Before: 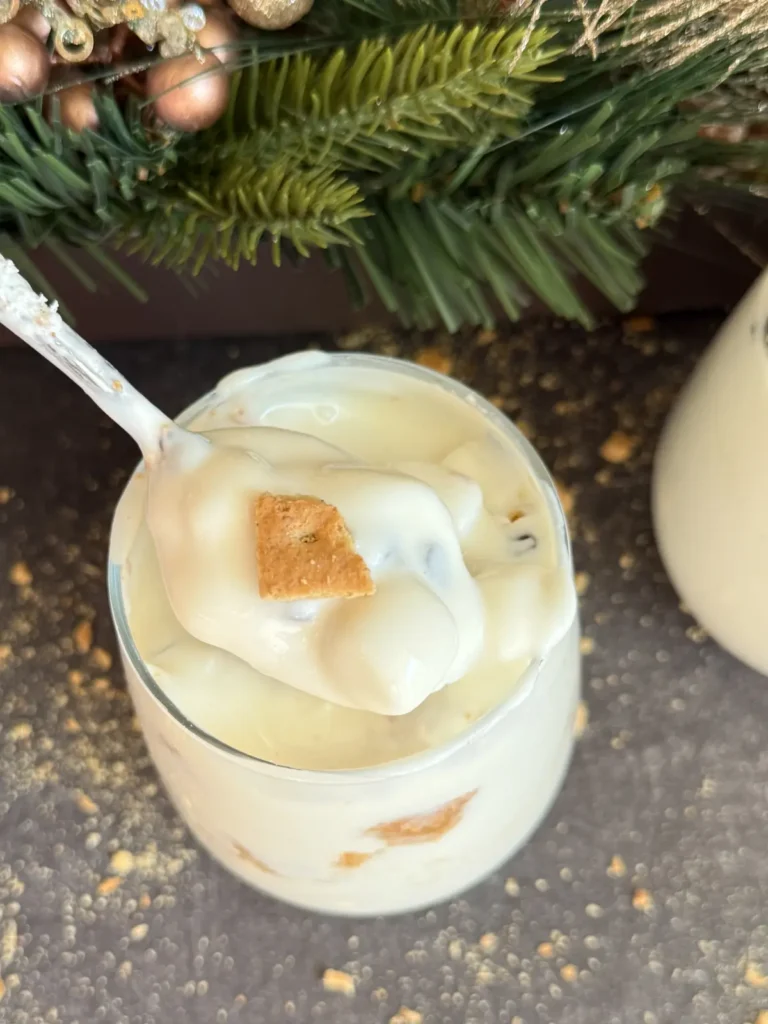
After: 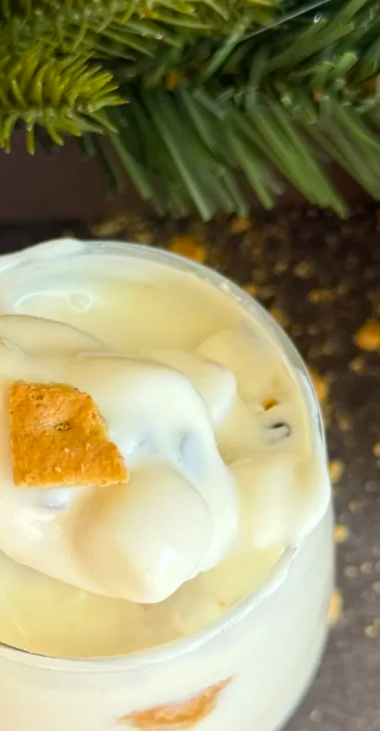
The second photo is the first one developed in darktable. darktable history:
crop: left 32.075%, top 10.976%, right 18.355%, bottom 17.596%
color balance rgb: perceptual saturation grading › global saturation 25%, global vibrance 20%
